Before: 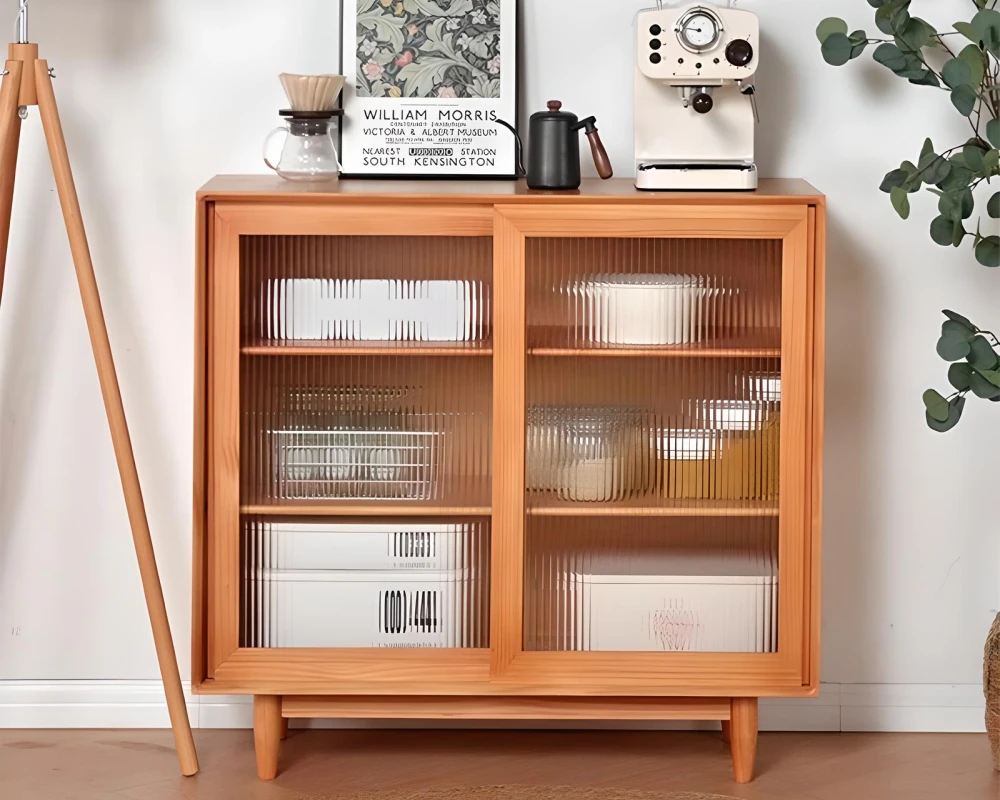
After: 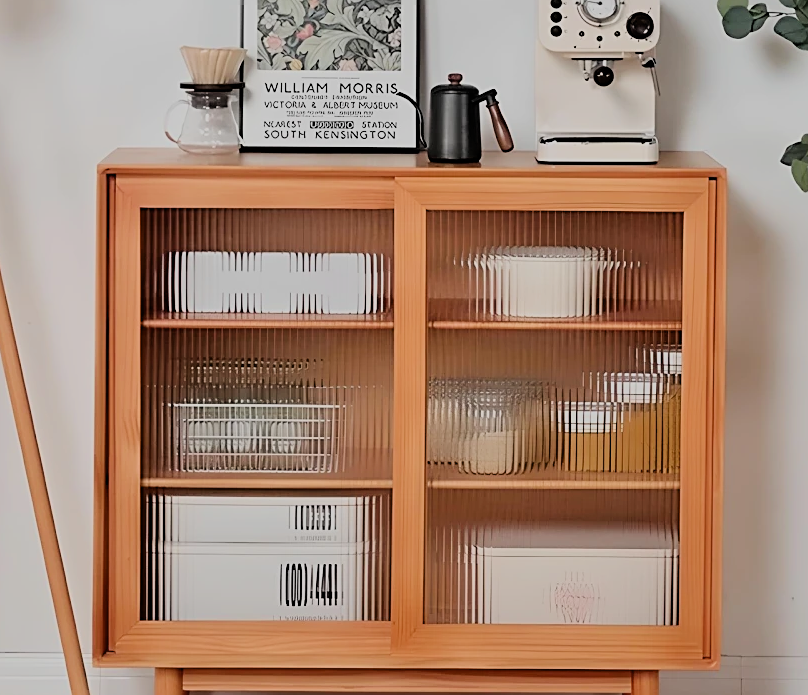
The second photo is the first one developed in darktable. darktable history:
crop: left 9.929%, top 3.475%, right 9.188%, bottom 9.529%
filmic rgb: black relative exposure -6.15 EV, white relative exposure 6.96 EV, hardness 2.23, color science v6 (2022)
sharpen: on, module defaults
